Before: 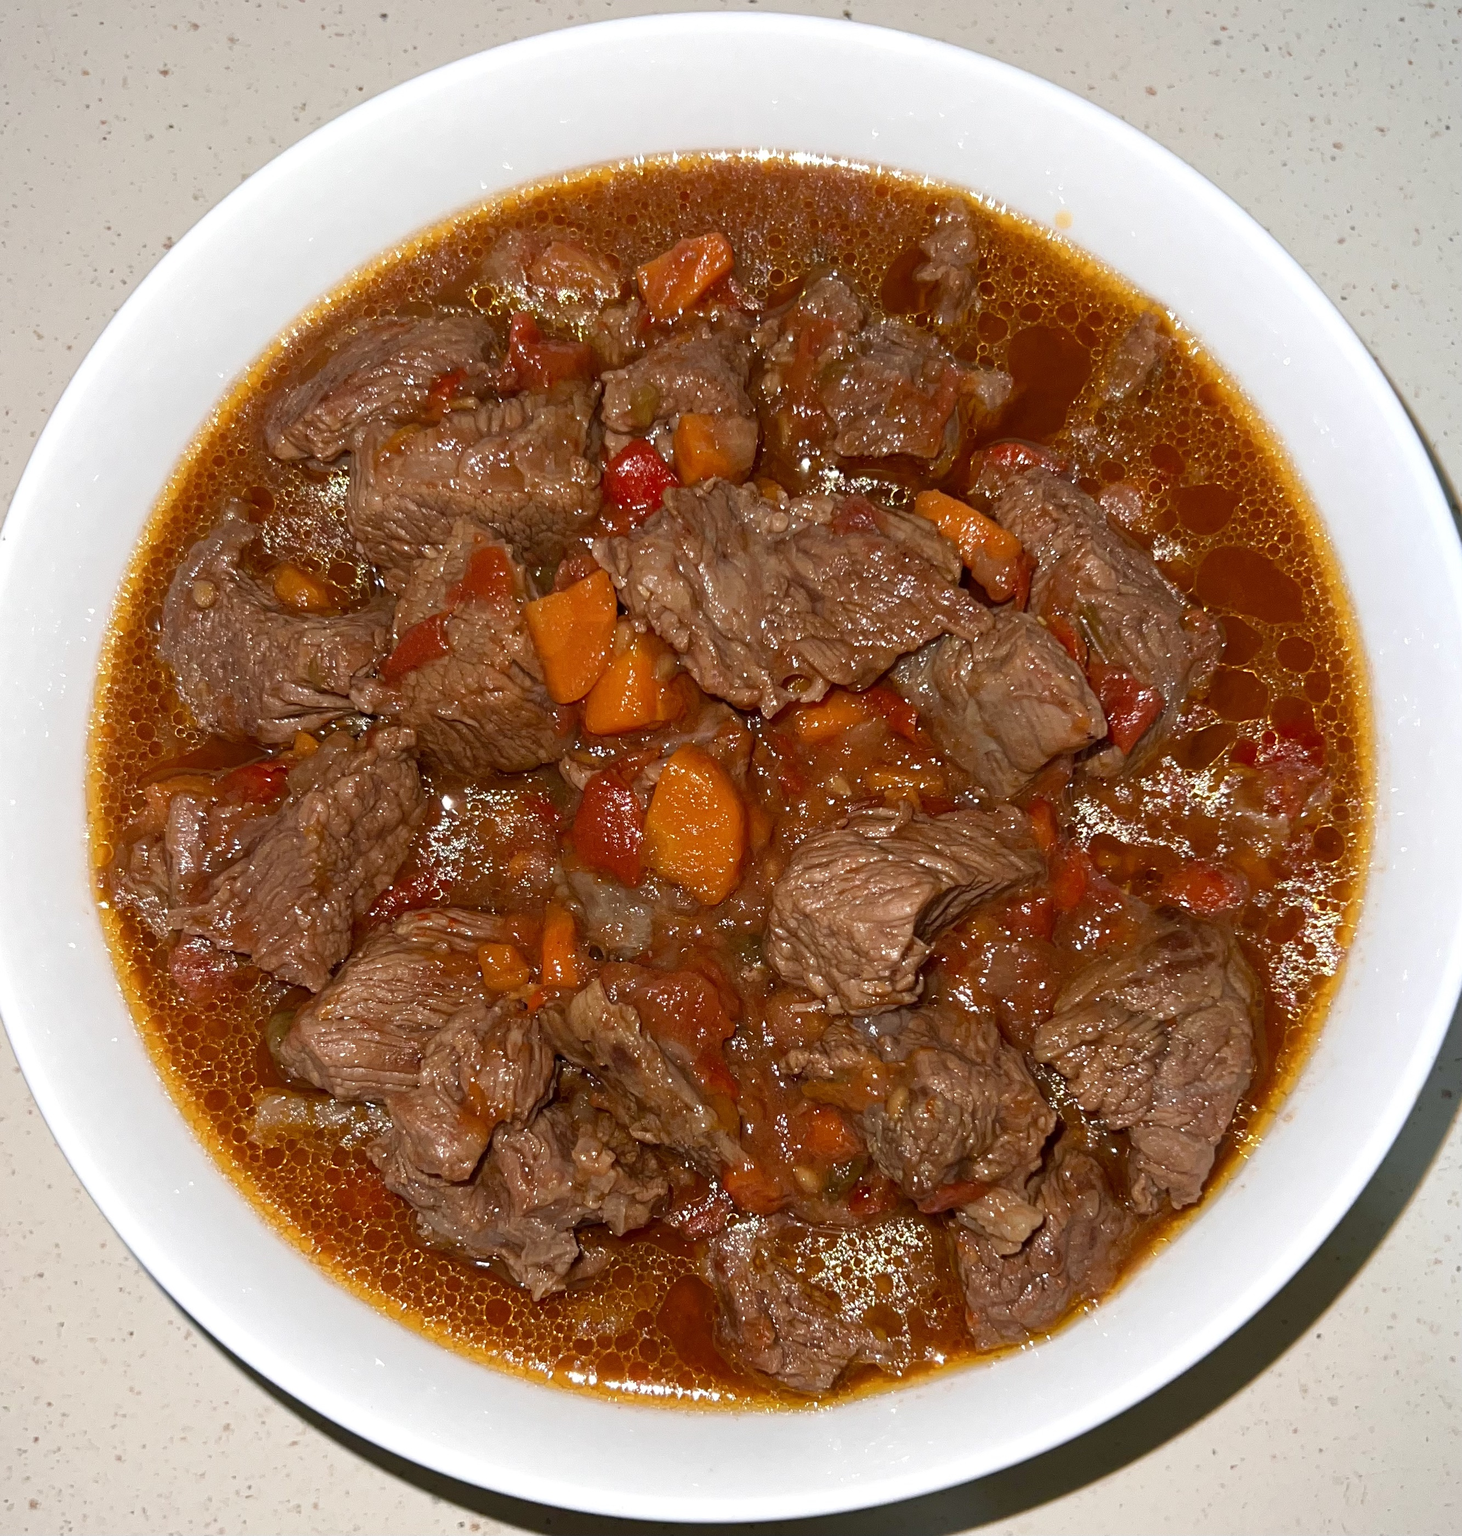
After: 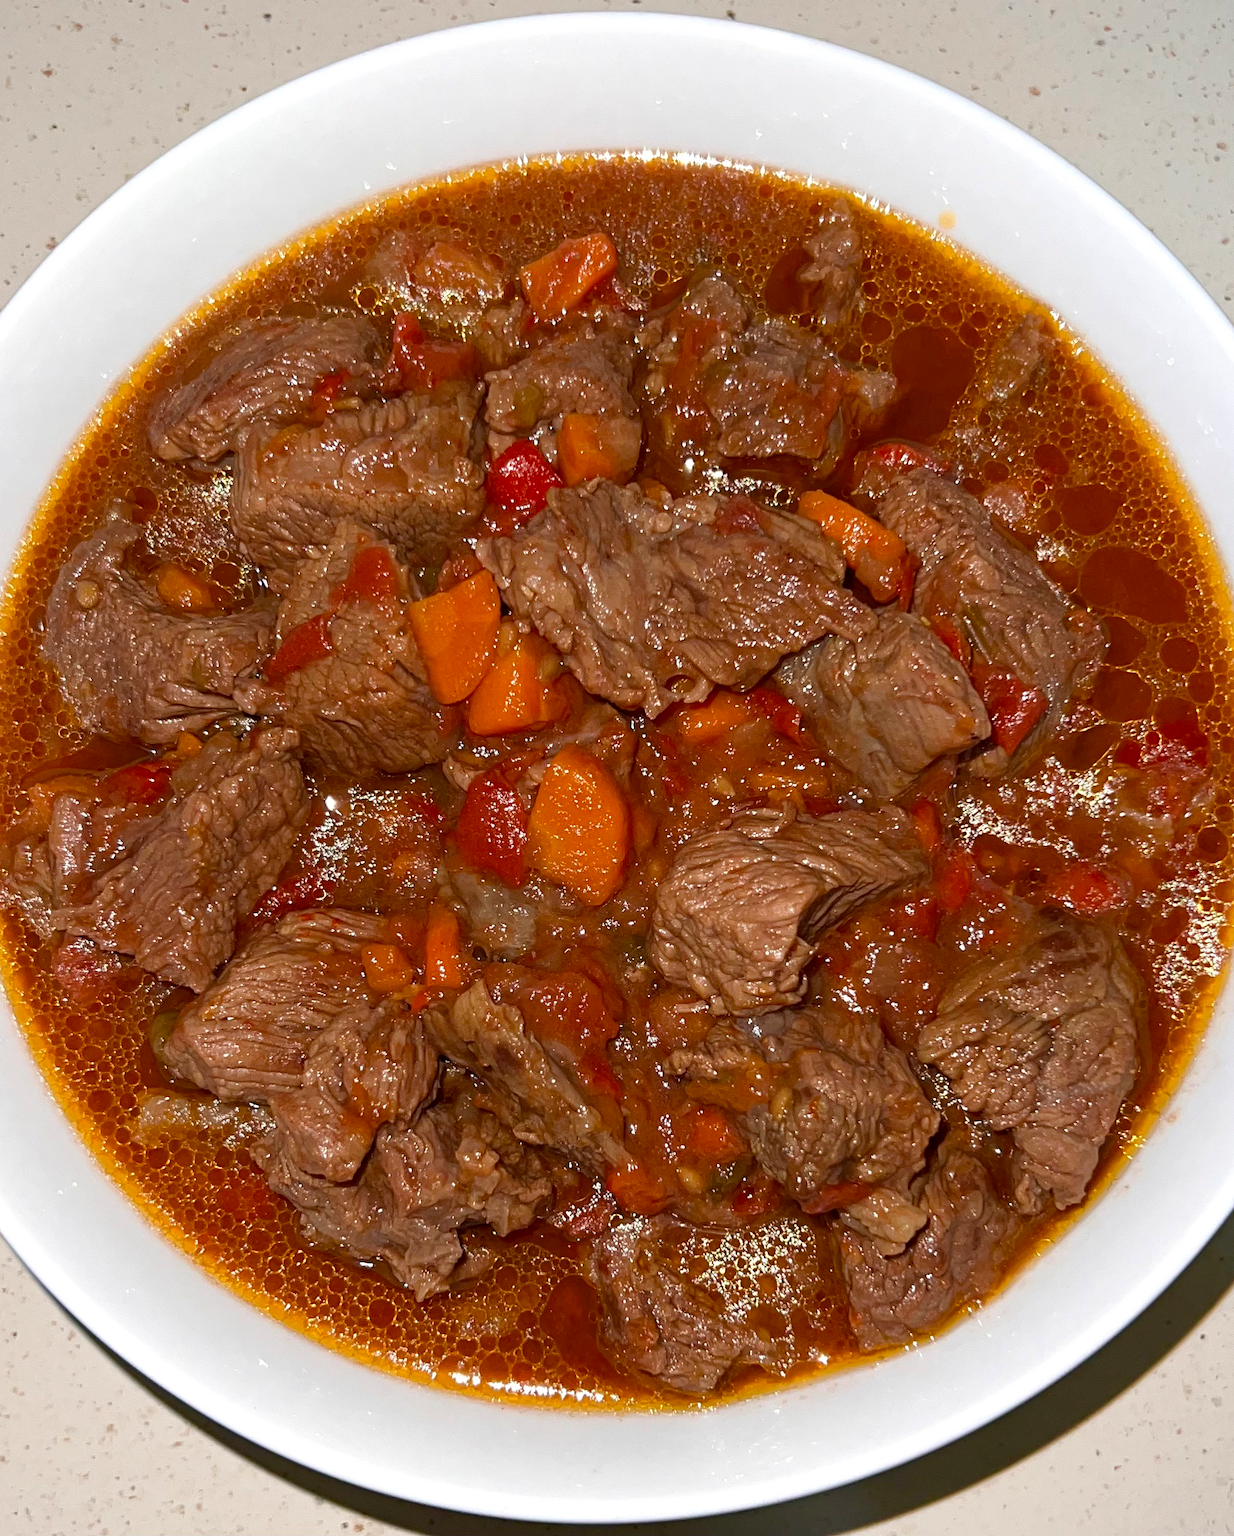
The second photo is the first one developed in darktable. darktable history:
crop: left 8.026%, right 7.374%
haze removal: compatibility mode true, adaptive false
